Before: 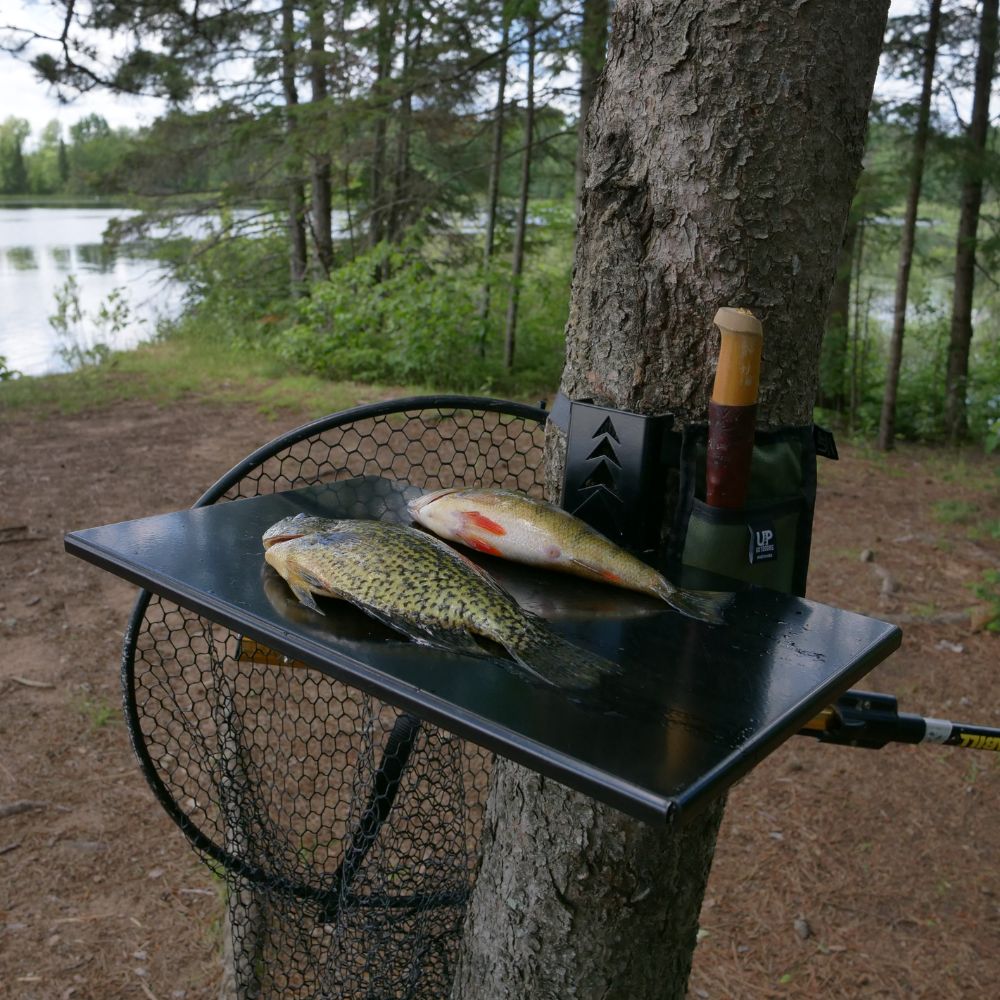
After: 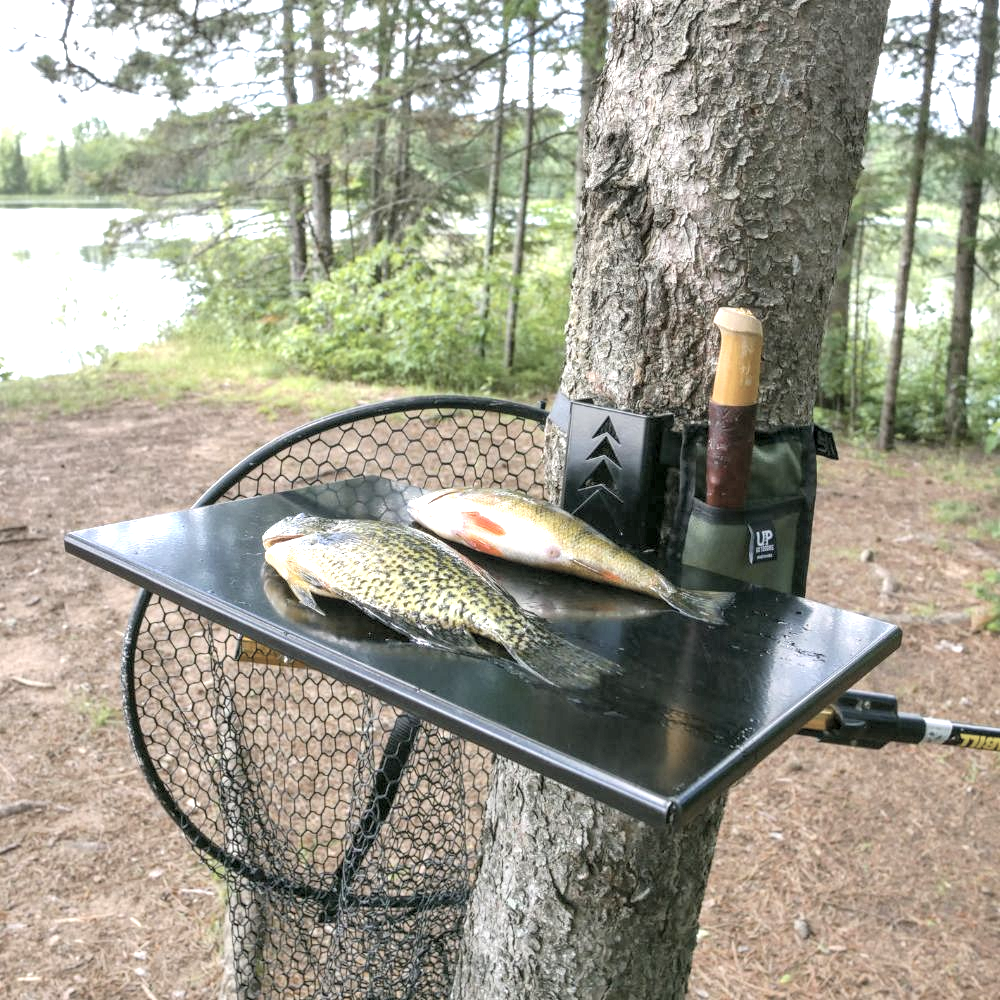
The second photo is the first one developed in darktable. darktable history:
local contrast: detail 140%
contrast brightness saturation: brightness 0.18, saturation -0.5
exposure: black level correction 0, exposure 1.741 EV, compensate exposure bias true, compensate highlight preservation false
color balance rgb: perceptual saturation grading › global saturation 30%, global vibrance 20%
